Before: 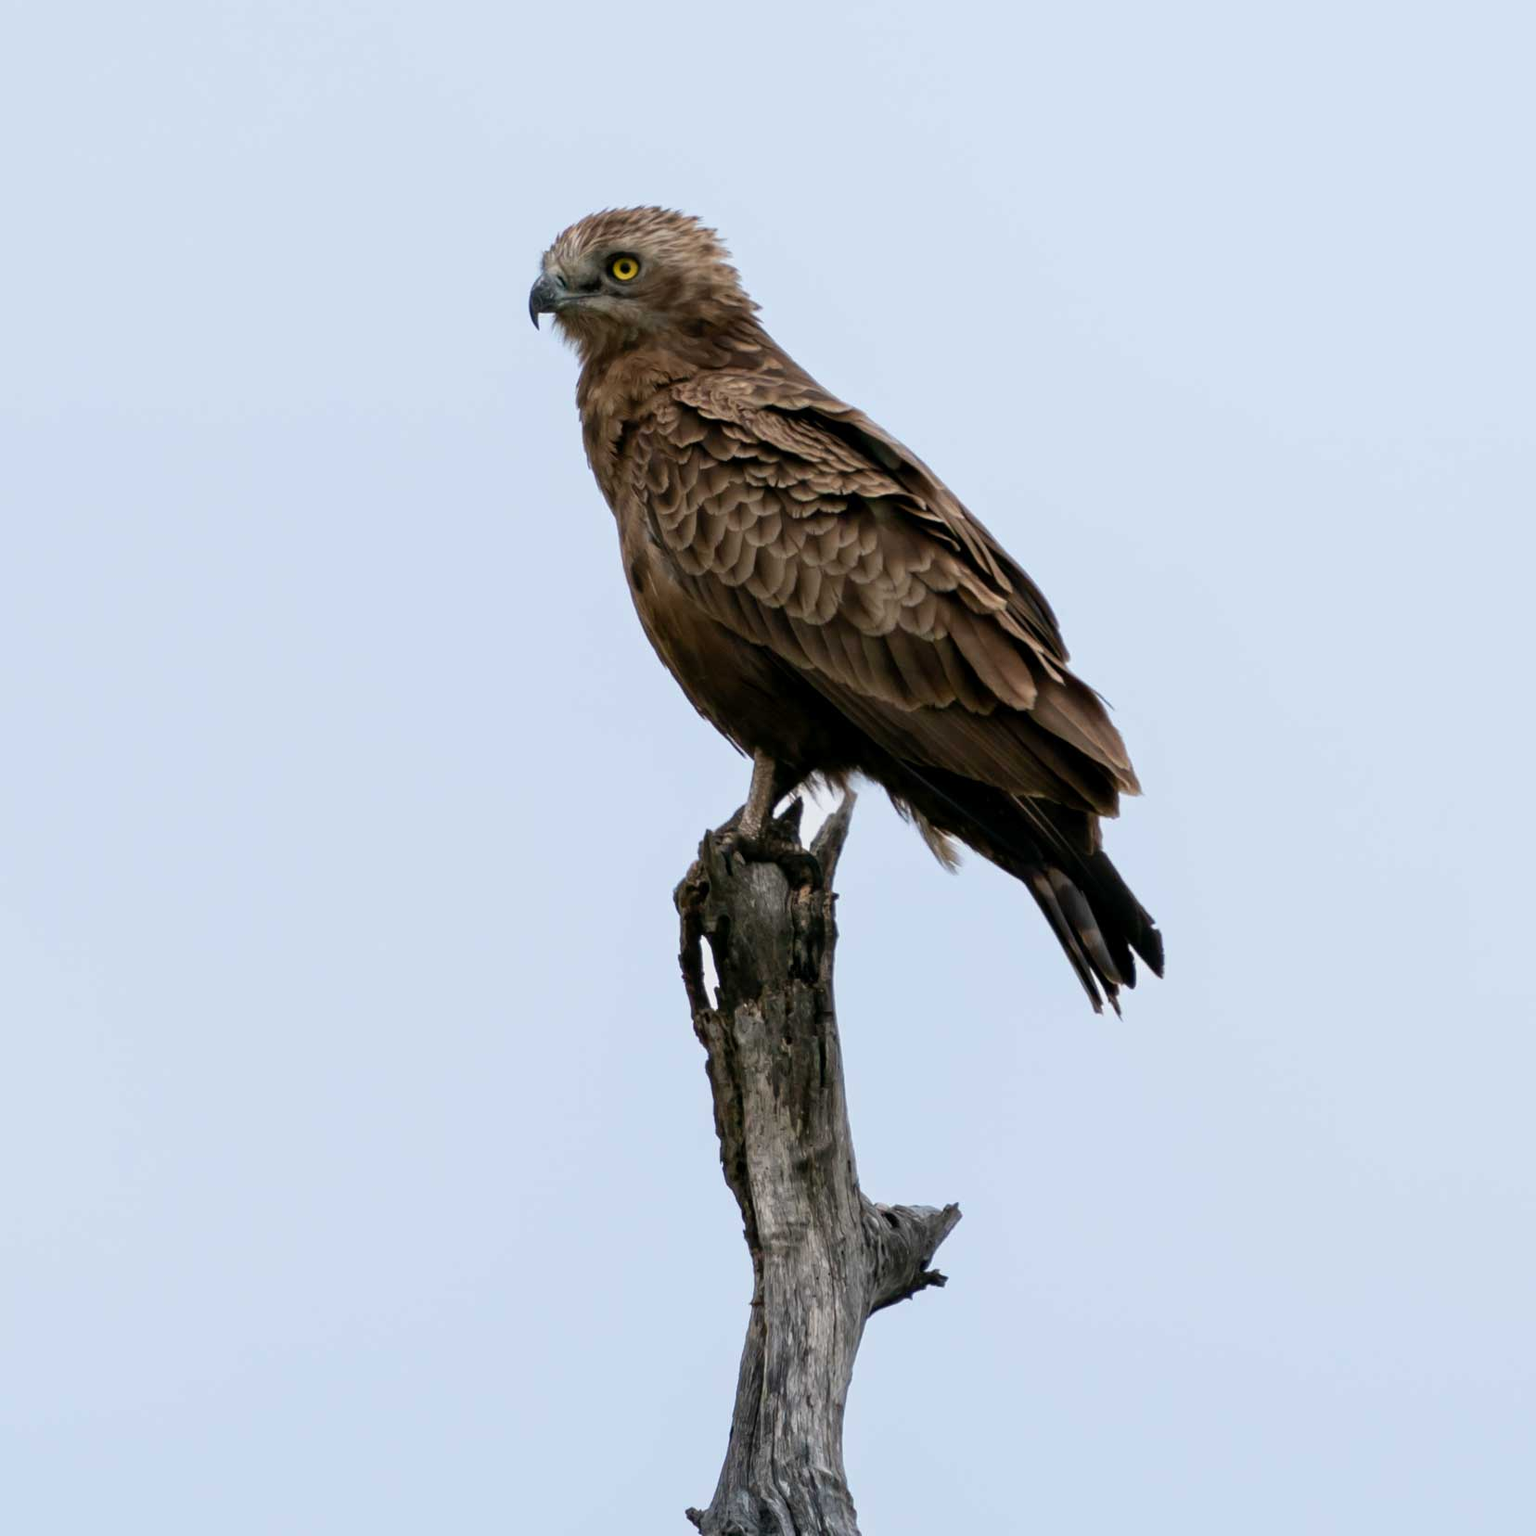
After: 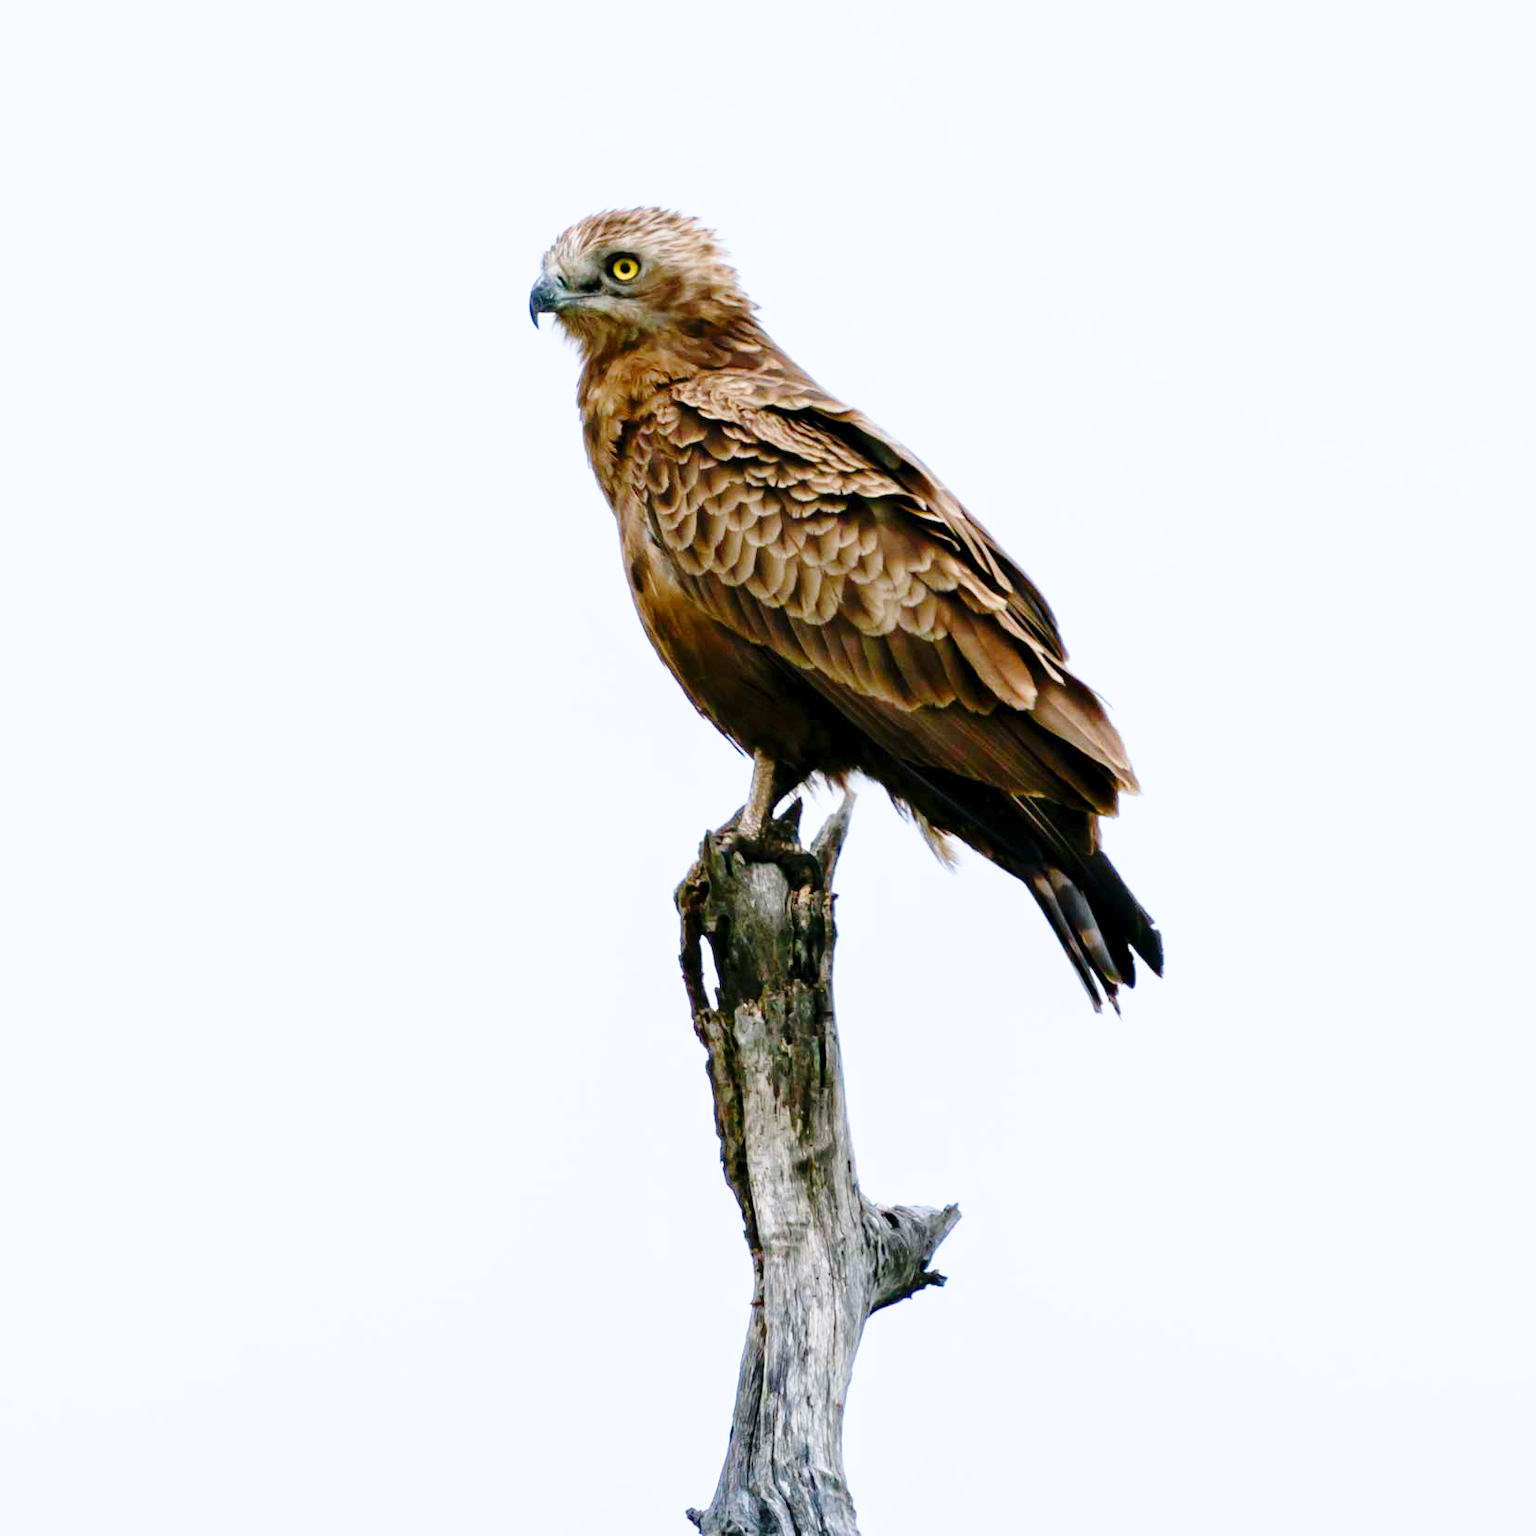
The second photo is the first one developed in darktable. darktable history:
base curve: curves: ch0 [(0, 0) (0.028, 0.03) (0.105, 0.232) (0.387, 0.748) (0.754, 0.968) (1, 1)], fusion 1, exposure shift 0.576, preserve colors none
color balance rgb: shadows lift › chroma 1%, shadows lift › hue 113°, highlights gain › chroma 0.2%, highlights gain › hue 333°, perceptual saturation grading › global saturation 20%, perceptual saturation grading › highlights -50%, perceptual saturation grading › shadows 25%, contrast -10%
color balance: contrast fulcrum 17.78%
white balance: red 0.967, blue 1.049
